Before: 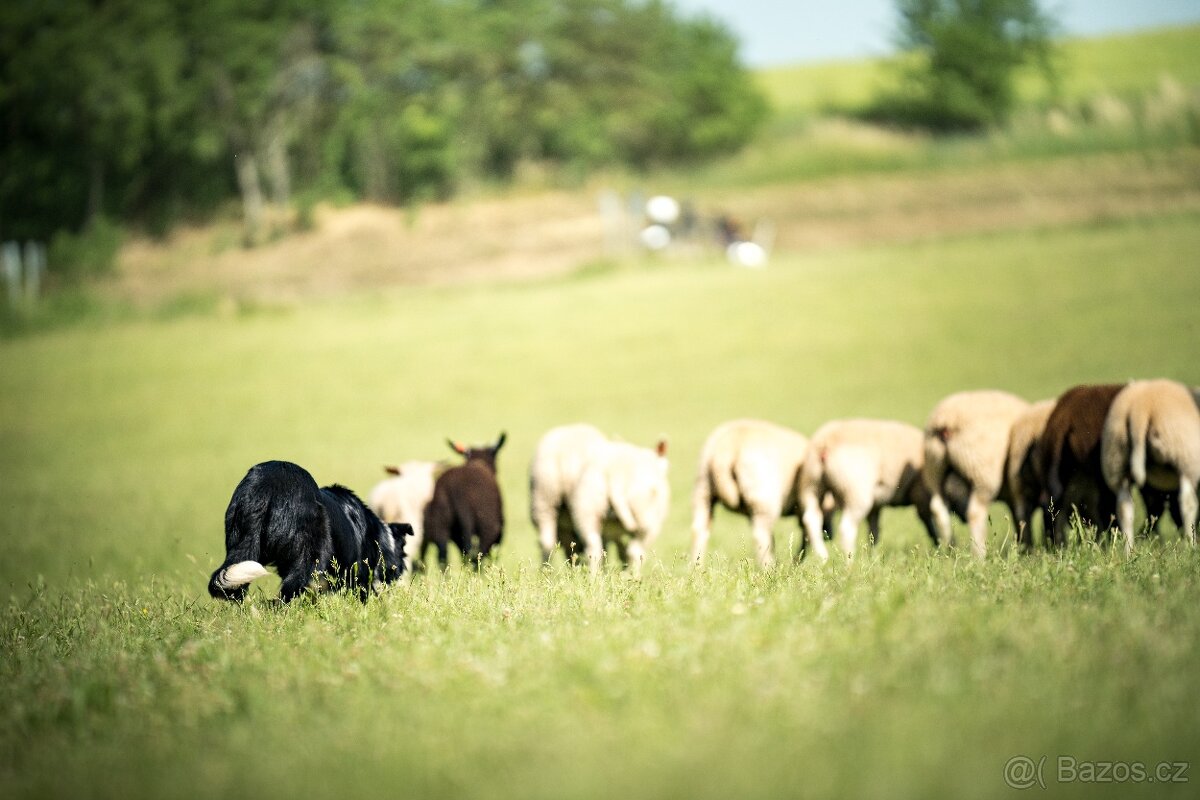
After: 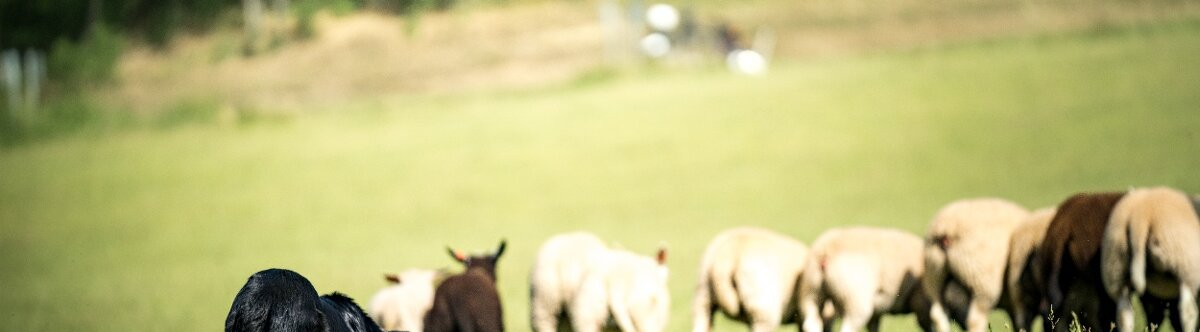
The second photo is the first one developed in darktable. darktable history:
crop and rotate: top 24.069%, bottom 34.307%
